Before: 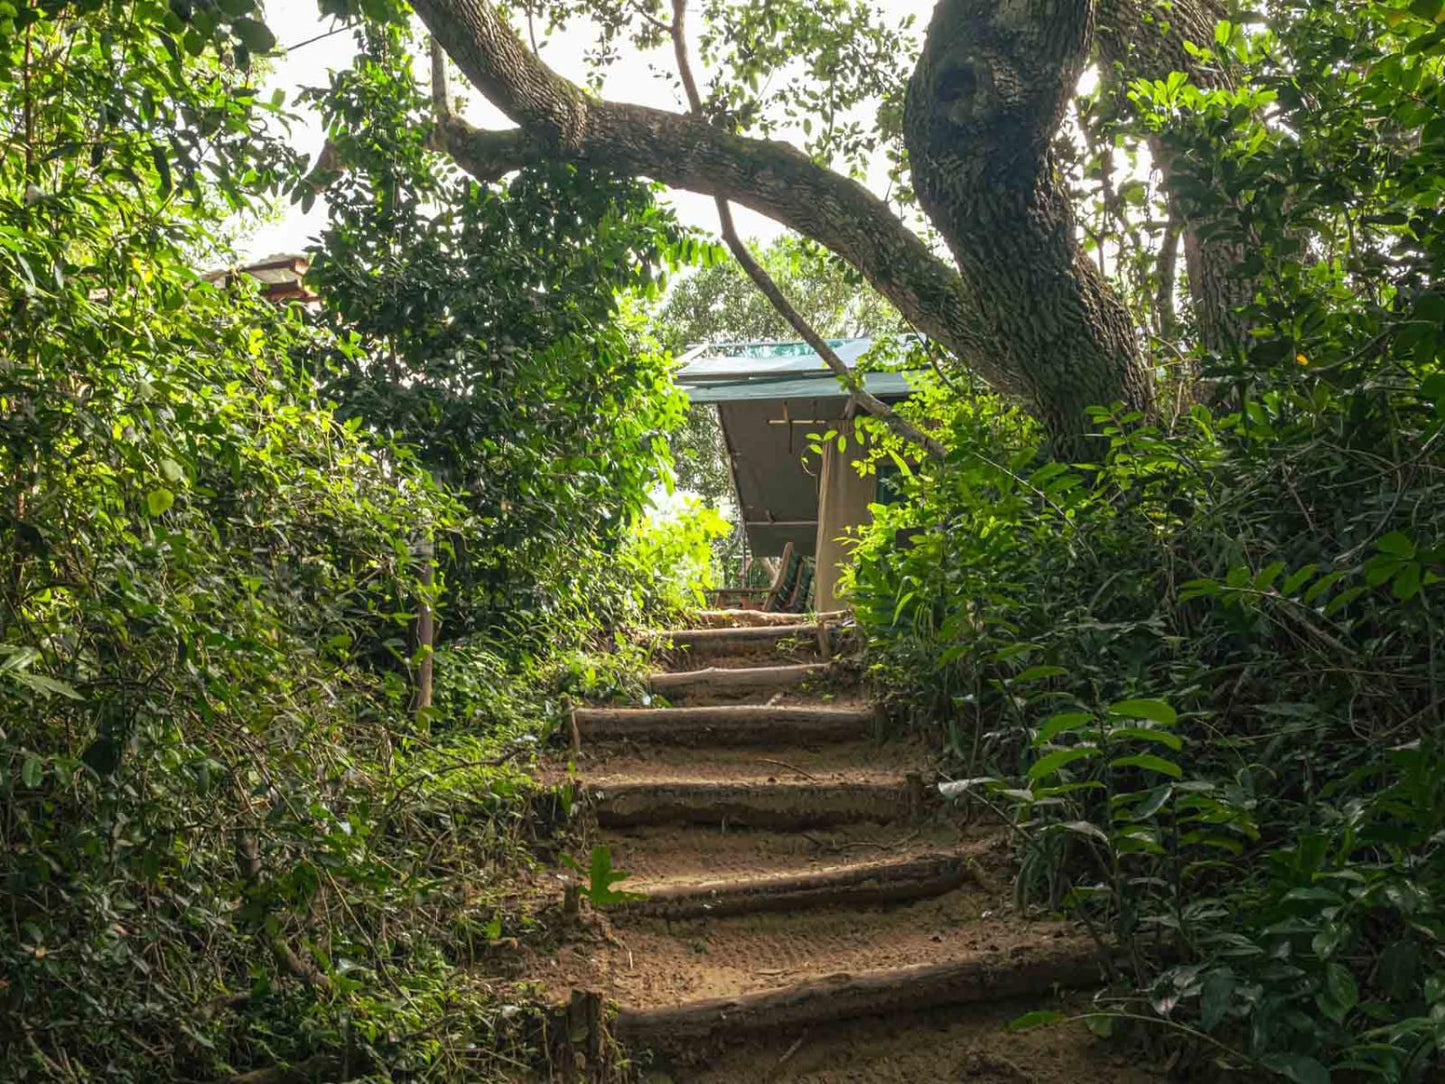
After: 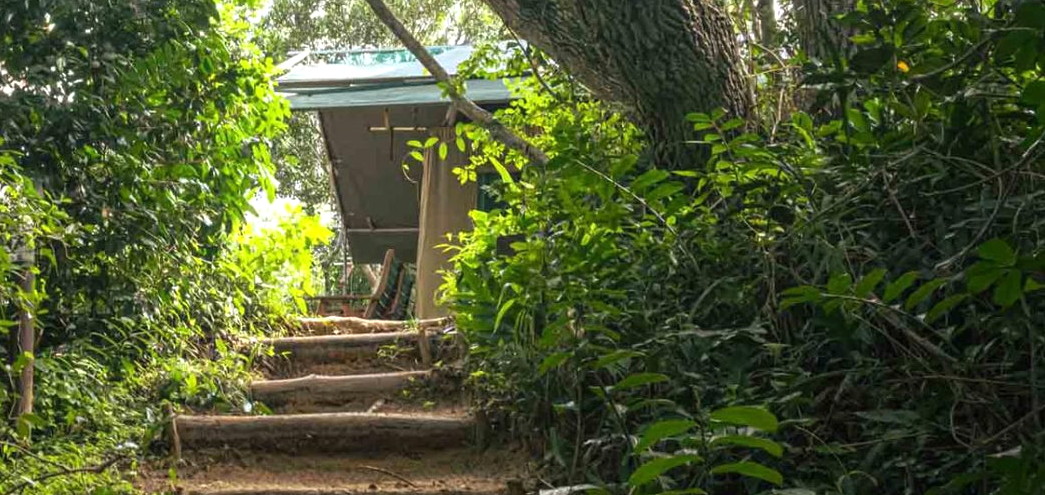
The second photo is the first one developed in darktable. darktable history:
crop and rotate: left 27.68%, top 27.05%, bottom 27.197%
tone equalizer: -8 EV -0.426 EV, -7 EV -0.372 EV, -6 EV -0.342 EV, -5 EV -0.214 EV, -3 EV 0.249 EV, -2 EV 0.313 EV, -1 EV 0.366 EV, +0 EV 0.392 EV, smoothing diameter 24.88%, edges refinement/feathering 13.25, preserve details guided filter
exposure: exposure -0.155 EV, compensate highlight preservation false
